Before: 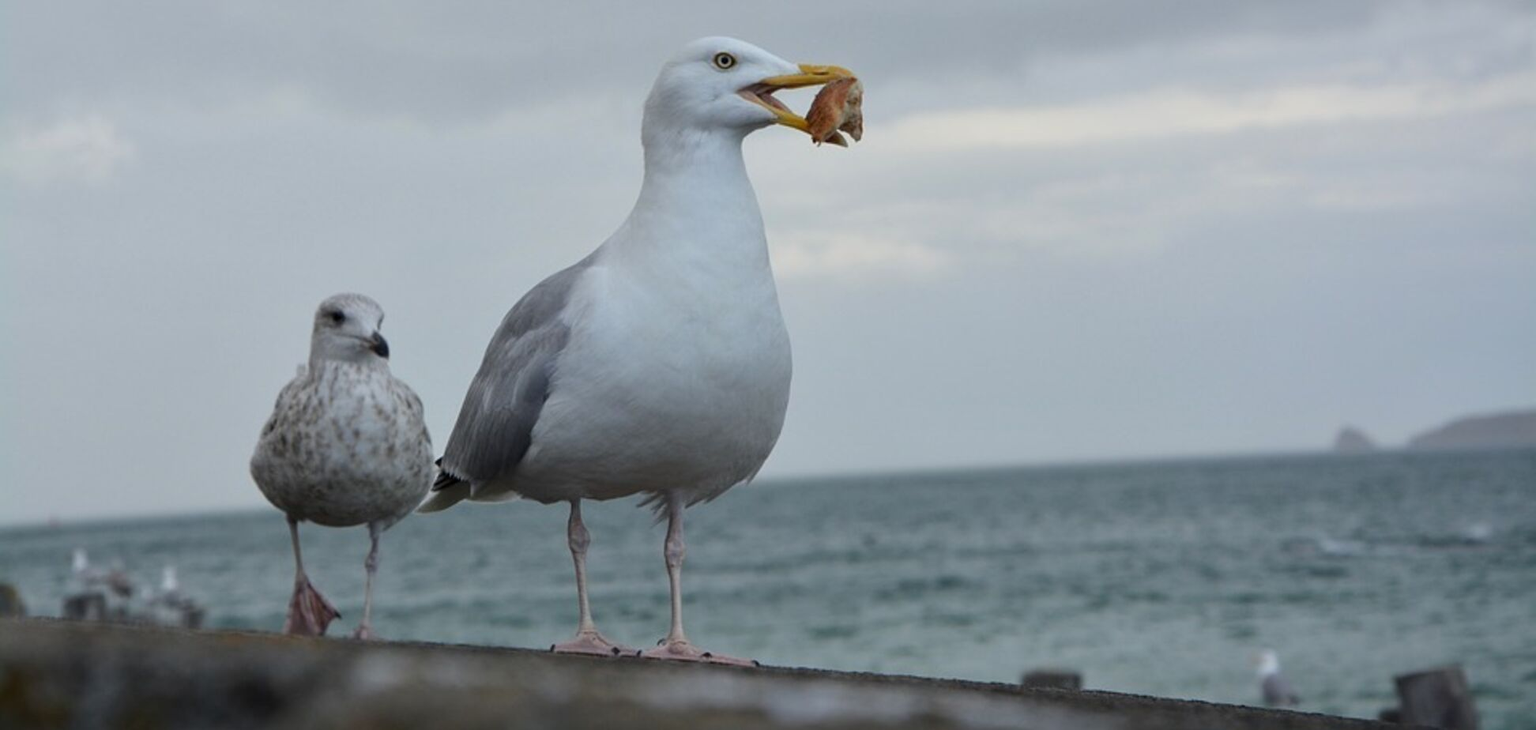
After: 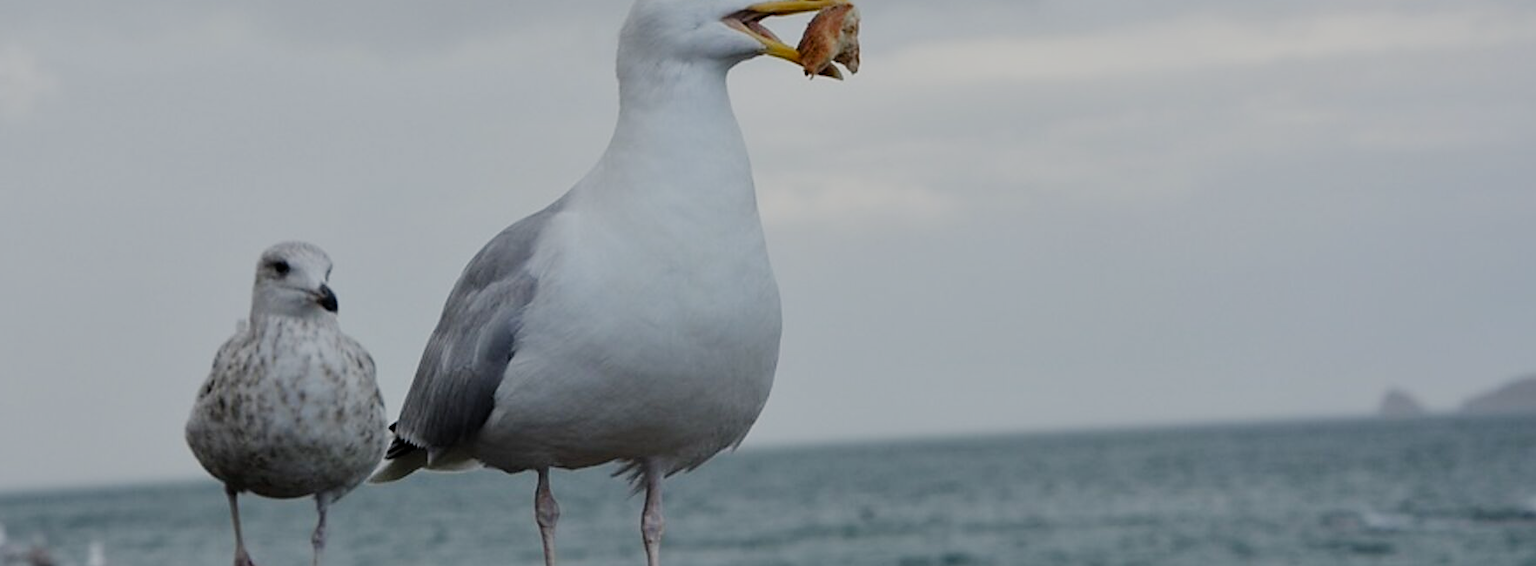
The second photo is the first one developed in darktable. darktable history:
sharpen: radius 1.905, amount 0.414, threshold 1.581
filmic rgb: black relative exposure -7.65 EV, white relative exposure 4.56 EV, hardness 3.61, add noise in highlights 0.001, preserve chrominance no, color science v3 (2019), use custom middle-gray values true, contrast in highlights soft
crop: left 5.373%, top 10.251%, right 3.83%, bottom 19.187%
